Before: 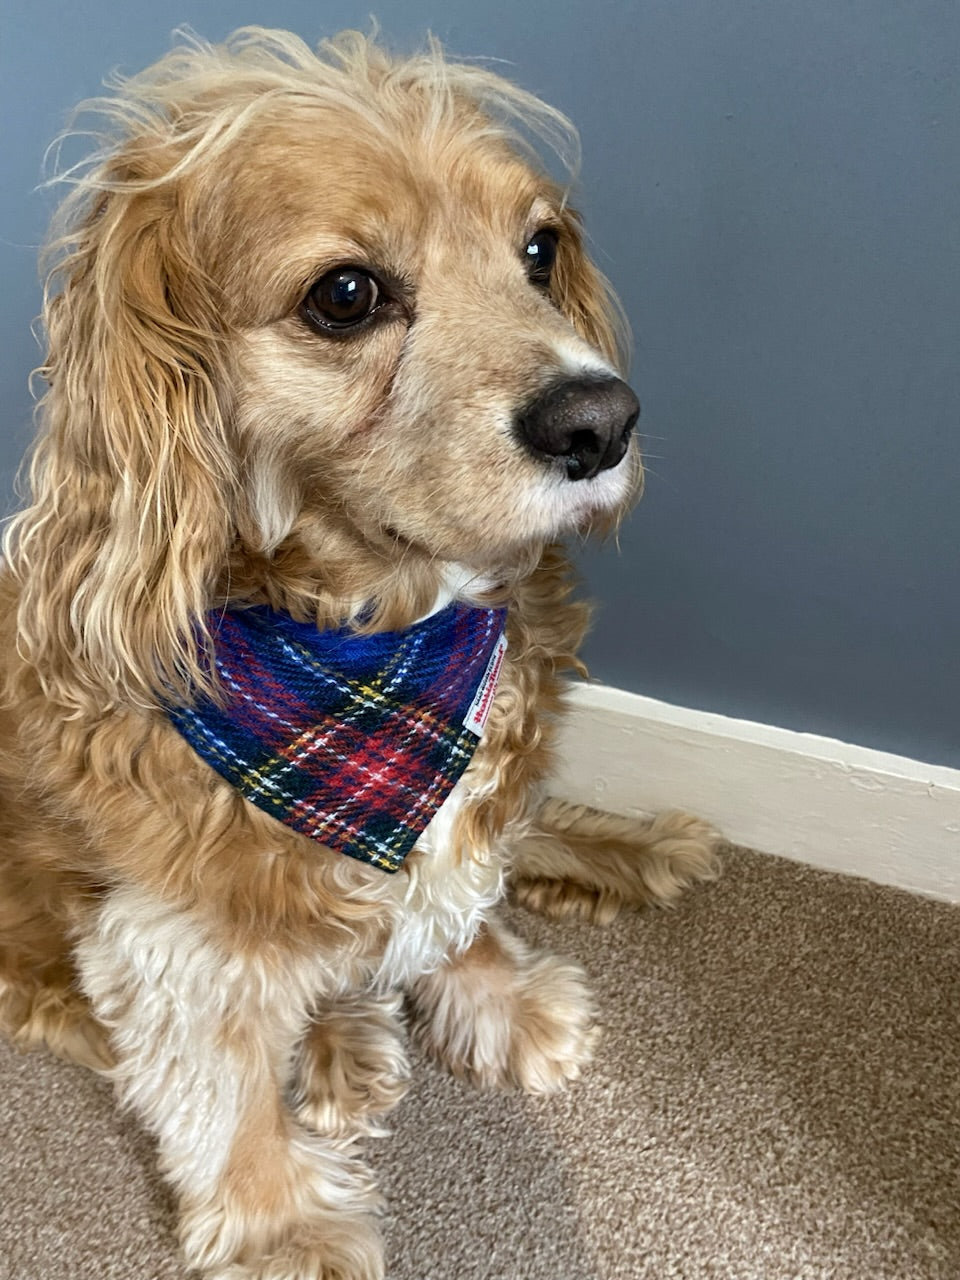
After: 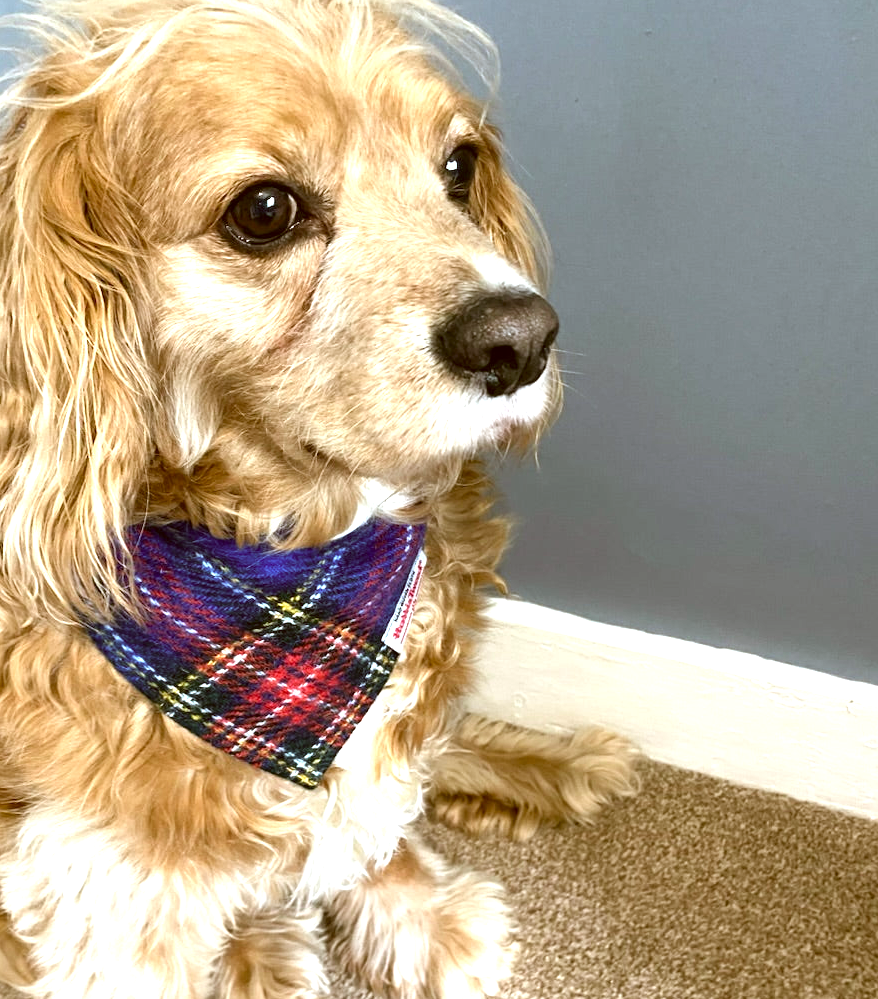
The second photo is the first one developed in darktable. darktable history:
exposure: black level correction 0, exposure 1.001 EV, compensate exposure bias true, compensate highlight preservation false
color correction: highlights a* -0.508, highlights b* 0.158, shadows a* 4.5, shadows b* 20.39
crop: left 8.521%, top 6.584%, bottom 15.304%
